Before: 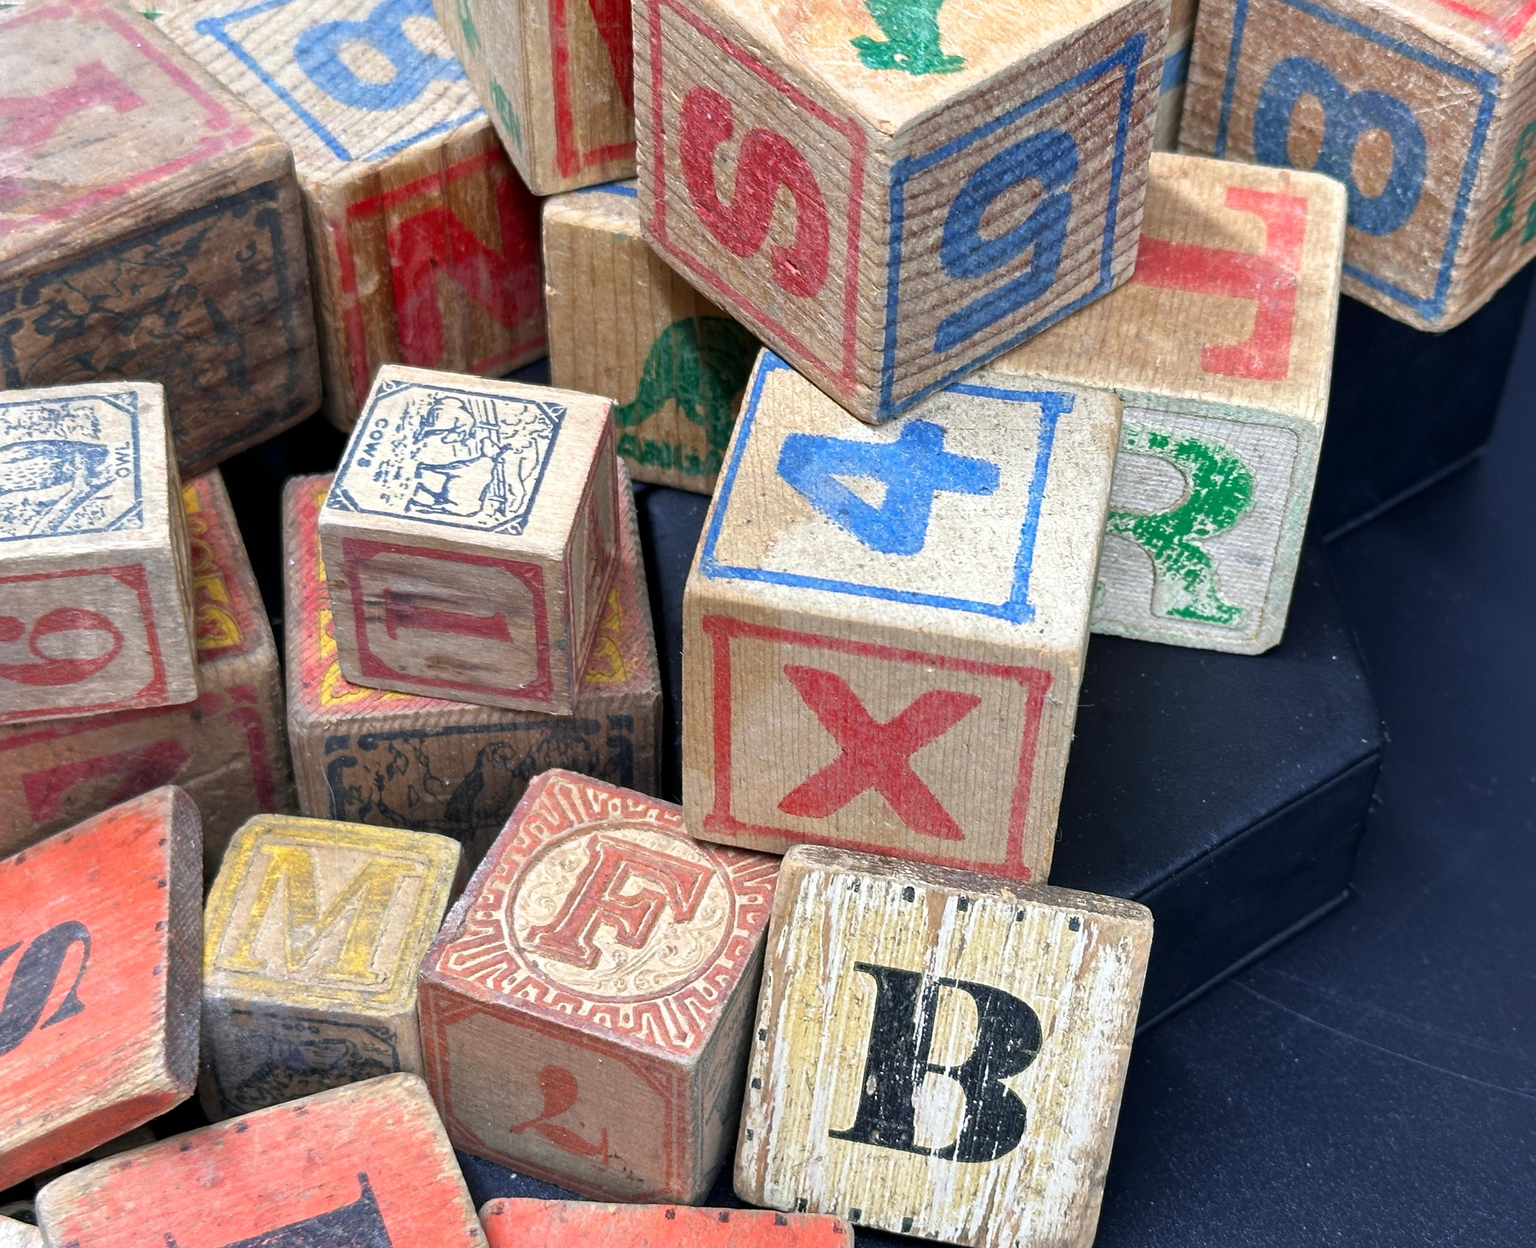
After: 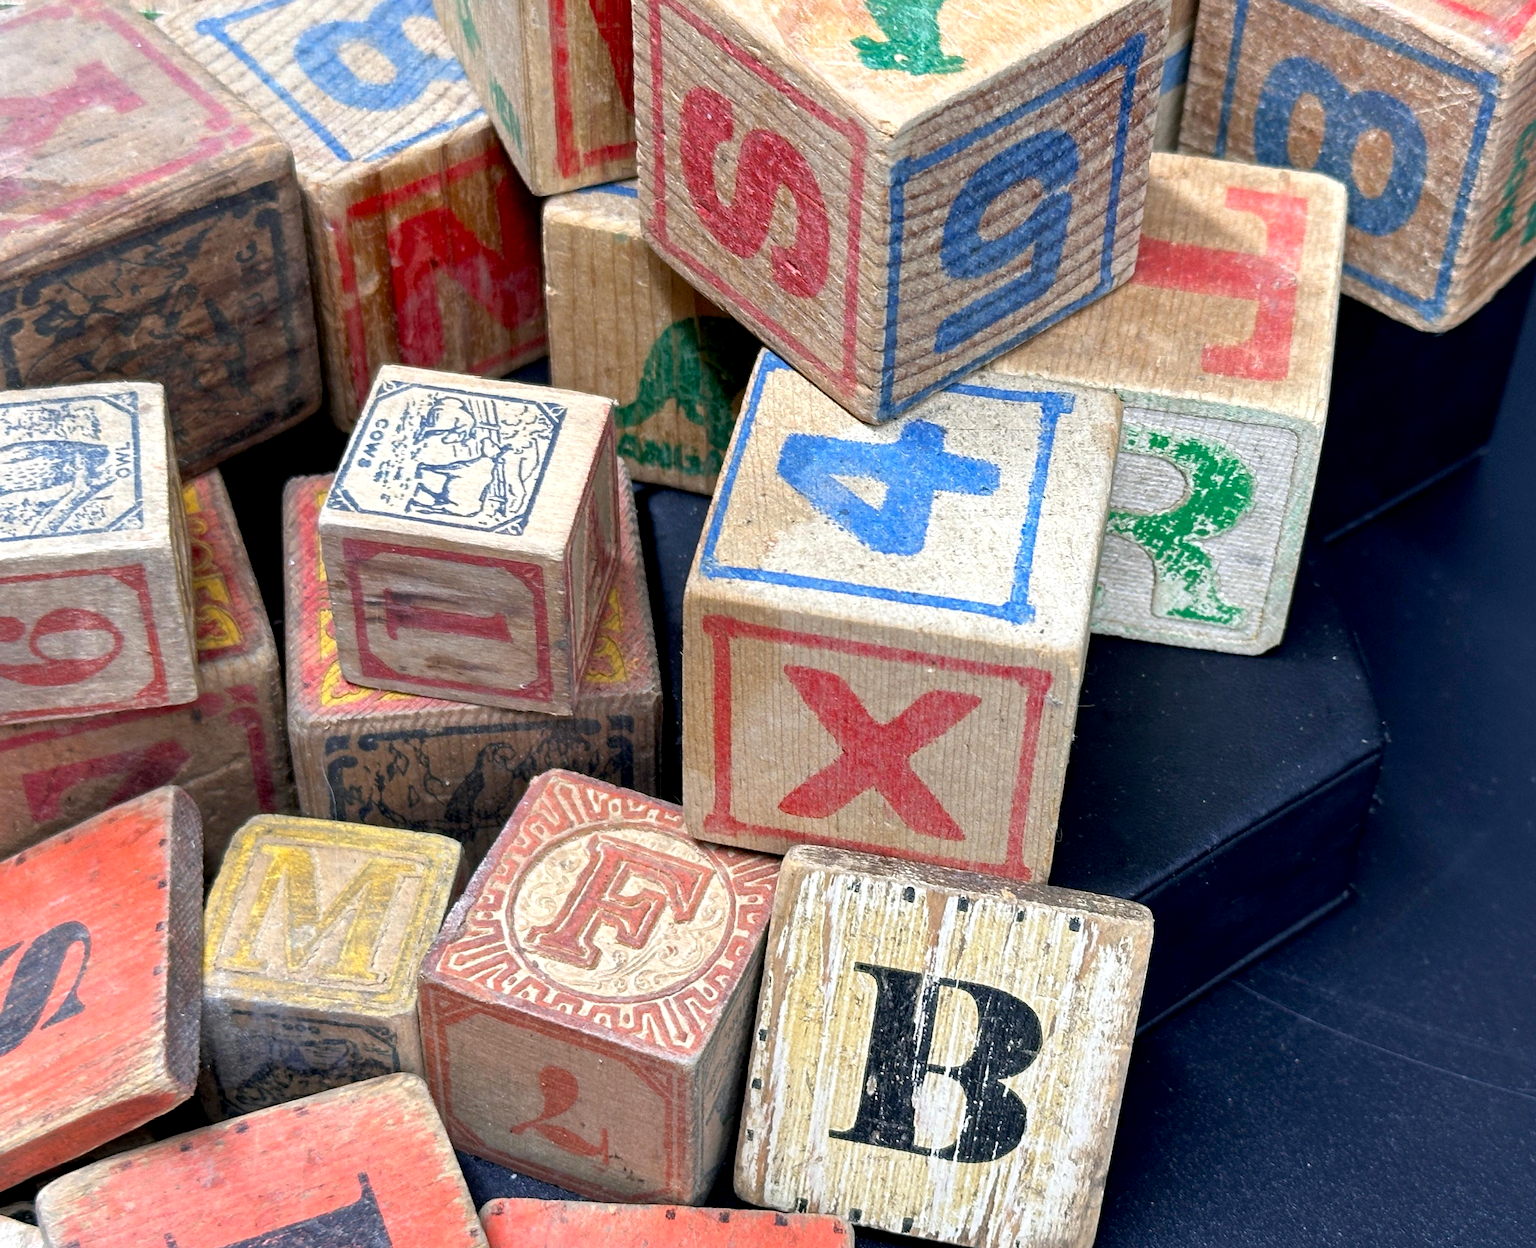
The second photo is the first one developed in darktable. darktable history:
exposure: black level correction 0.007, exposure 0.091 EV, compensate exposure bias true, compensate highlight preservation false
